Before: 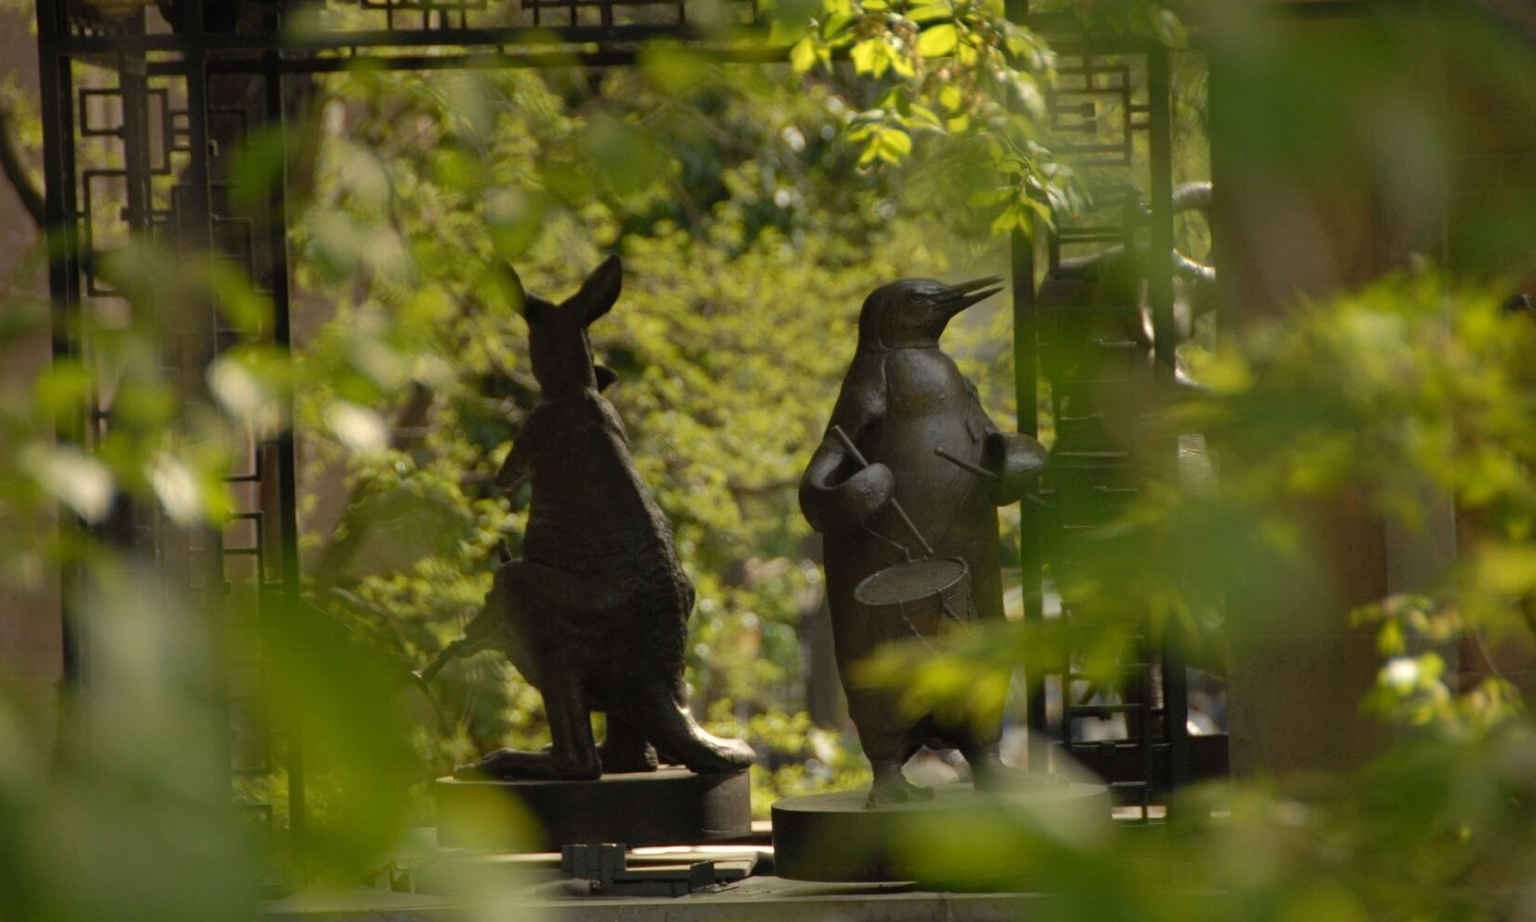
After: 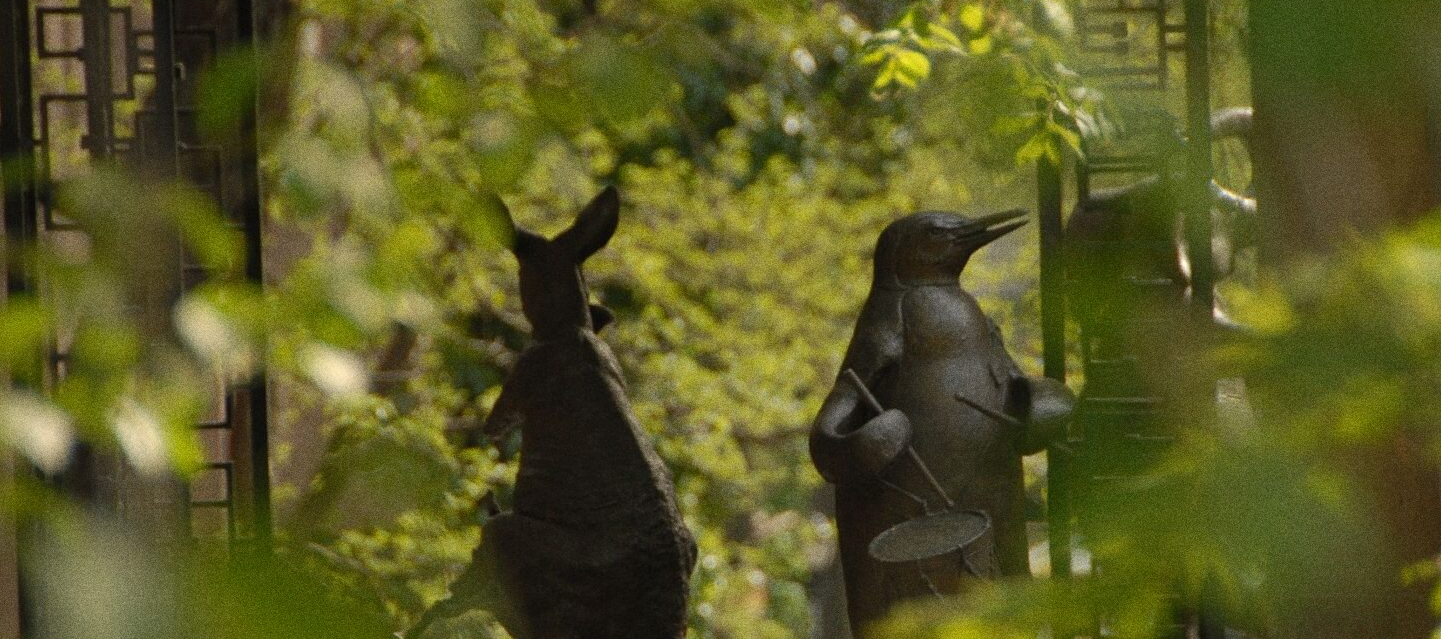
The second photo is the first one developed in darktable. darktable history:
crop: left 3.015%, top 8.969%, right 9.647%, bottom 26.457%
grain: coarseness 0.09 ISO, strength 40%
